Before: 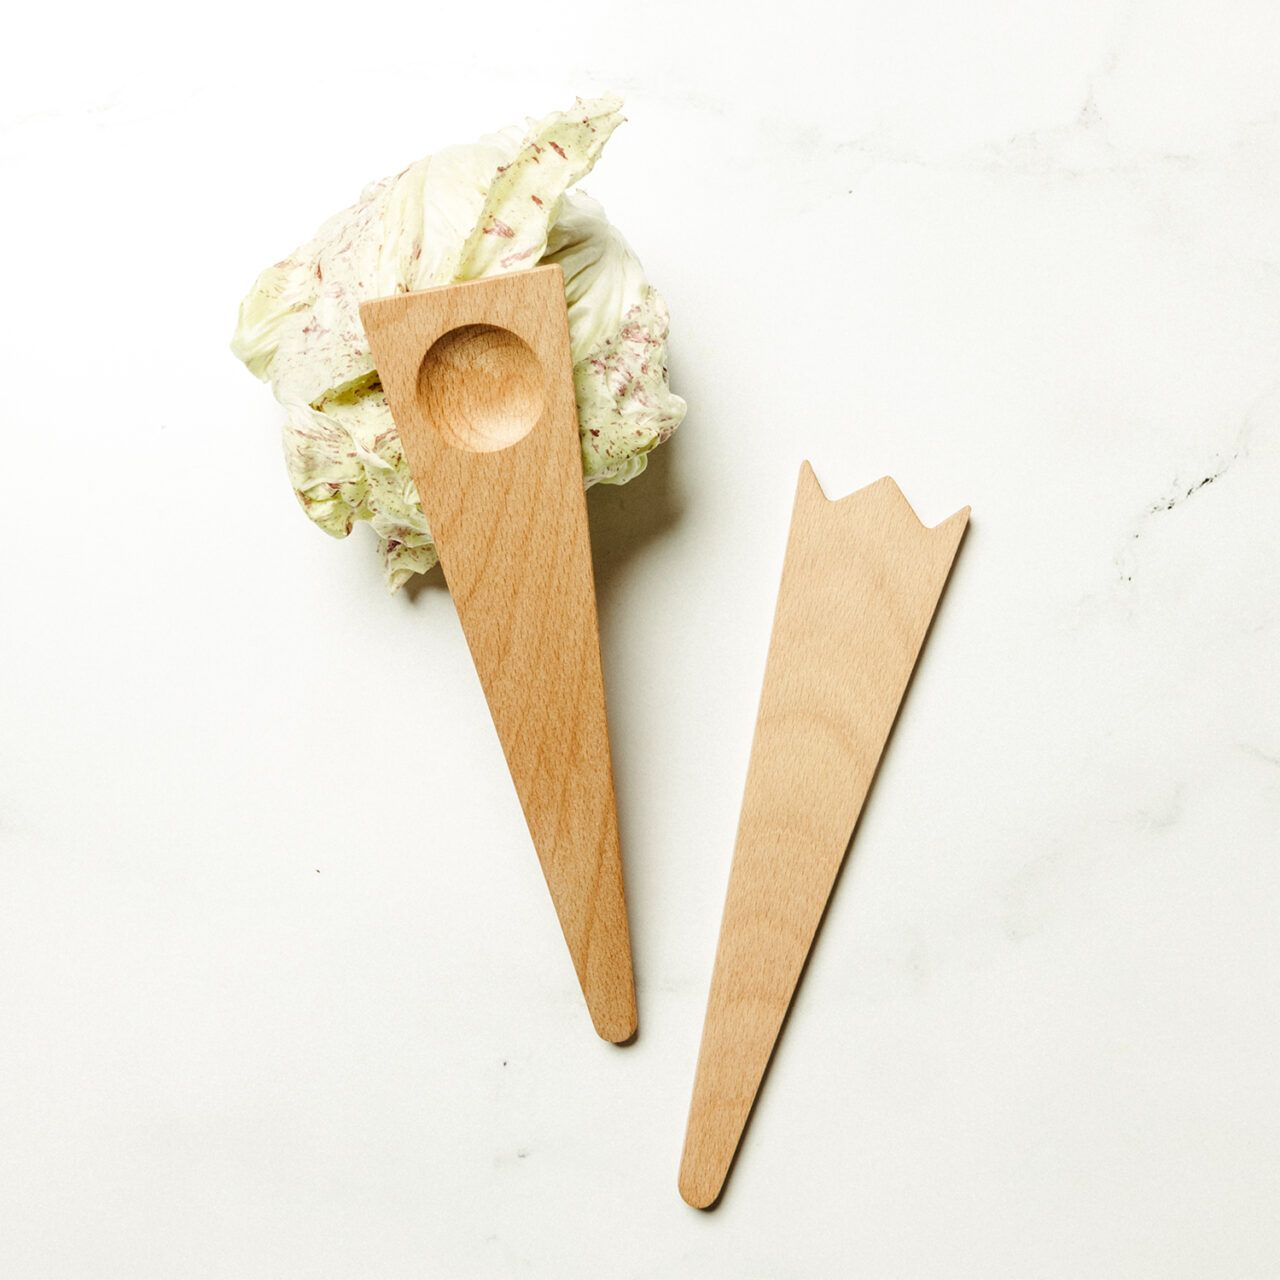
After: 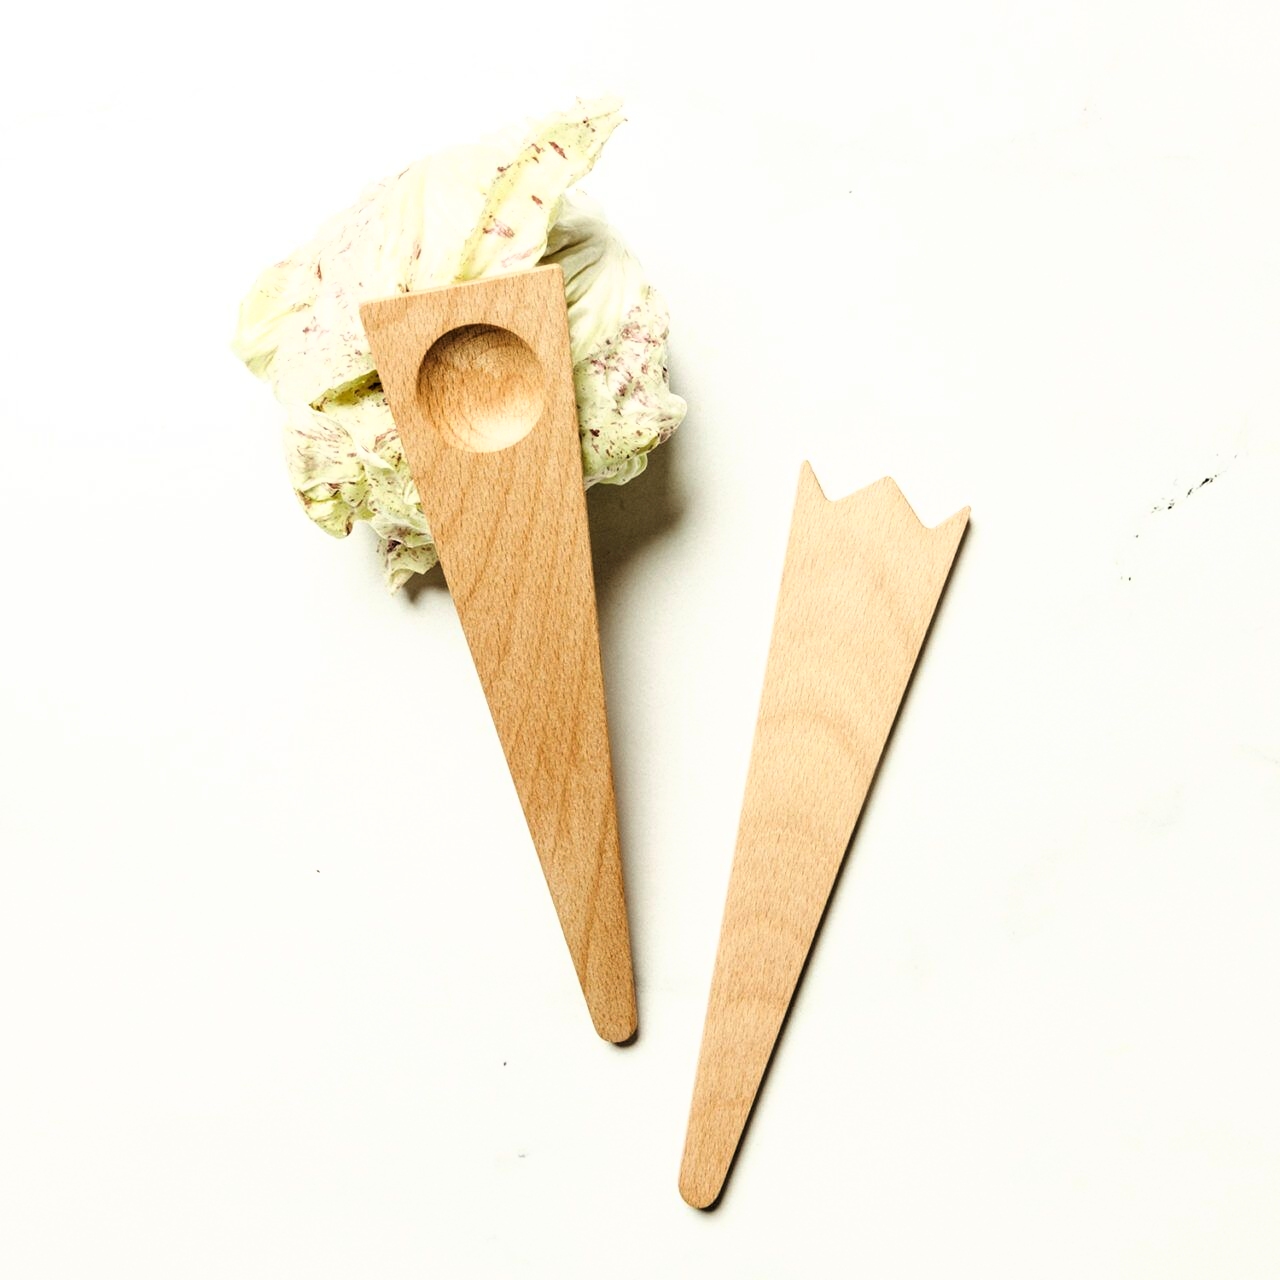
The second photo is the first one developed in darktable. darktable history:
tone curve: curves: ch0 [(0, 0) (0.003, 0) (0.011, 0.001) (0.025, 0.003) (0.044, 0.004) (0.069, 0.007) (0.1, 0.01) (0.136, 0.033) (0.177, 0.082) (0.224, 0.141) (0.277, 0.208) (0.335, 0.282) (0.399, 0.363) (0.468, 0.451) (0.543, 0.545) (0.623, 0.647) (0.709, 0.756) (0.801, 0.87) (0.898, 0.972) (1, 1)], color space Lab, linked channels, preserve colors none
